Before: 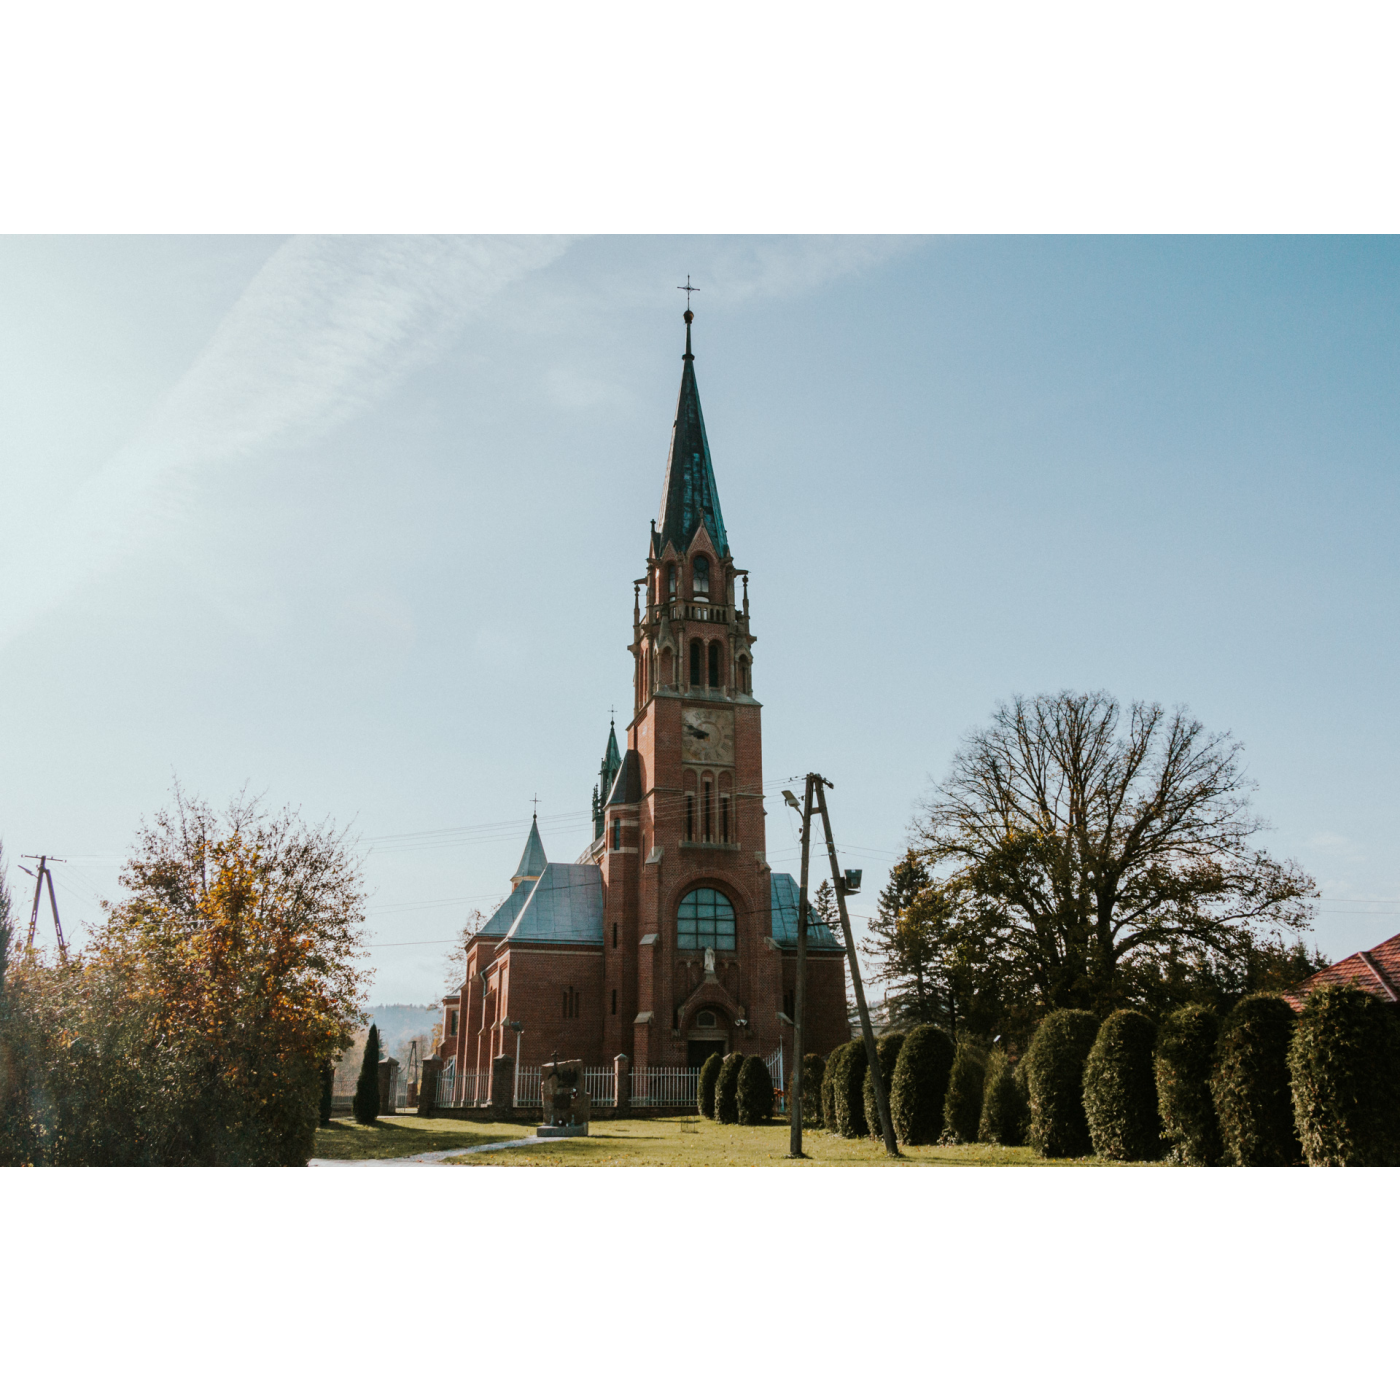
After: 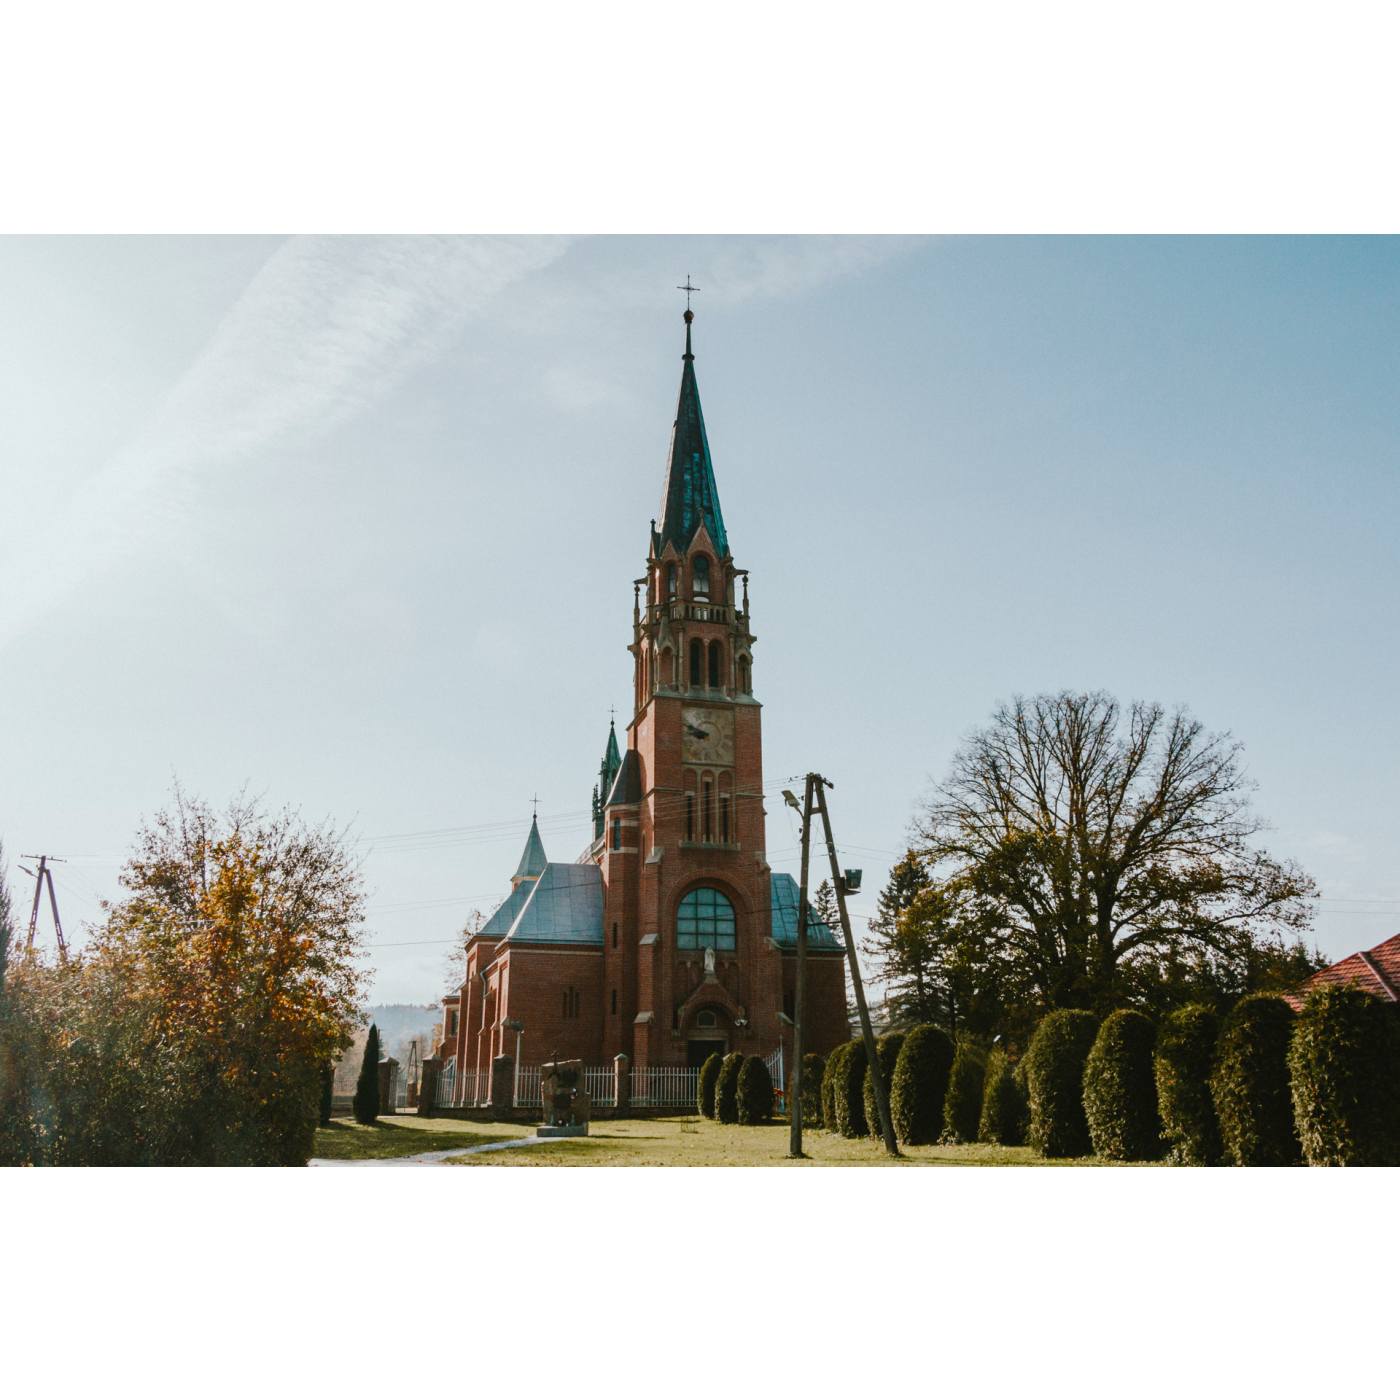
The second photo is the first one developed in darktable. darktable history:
exposure: black level correction -0.003, exposure 0.04 EV, compensate highlight preservation false
color balance rgb: perceptual saturation grading › global saturation 20%, perceptual saturation grading › highlights -50%, perceptual saturation grading › shadows 30%
